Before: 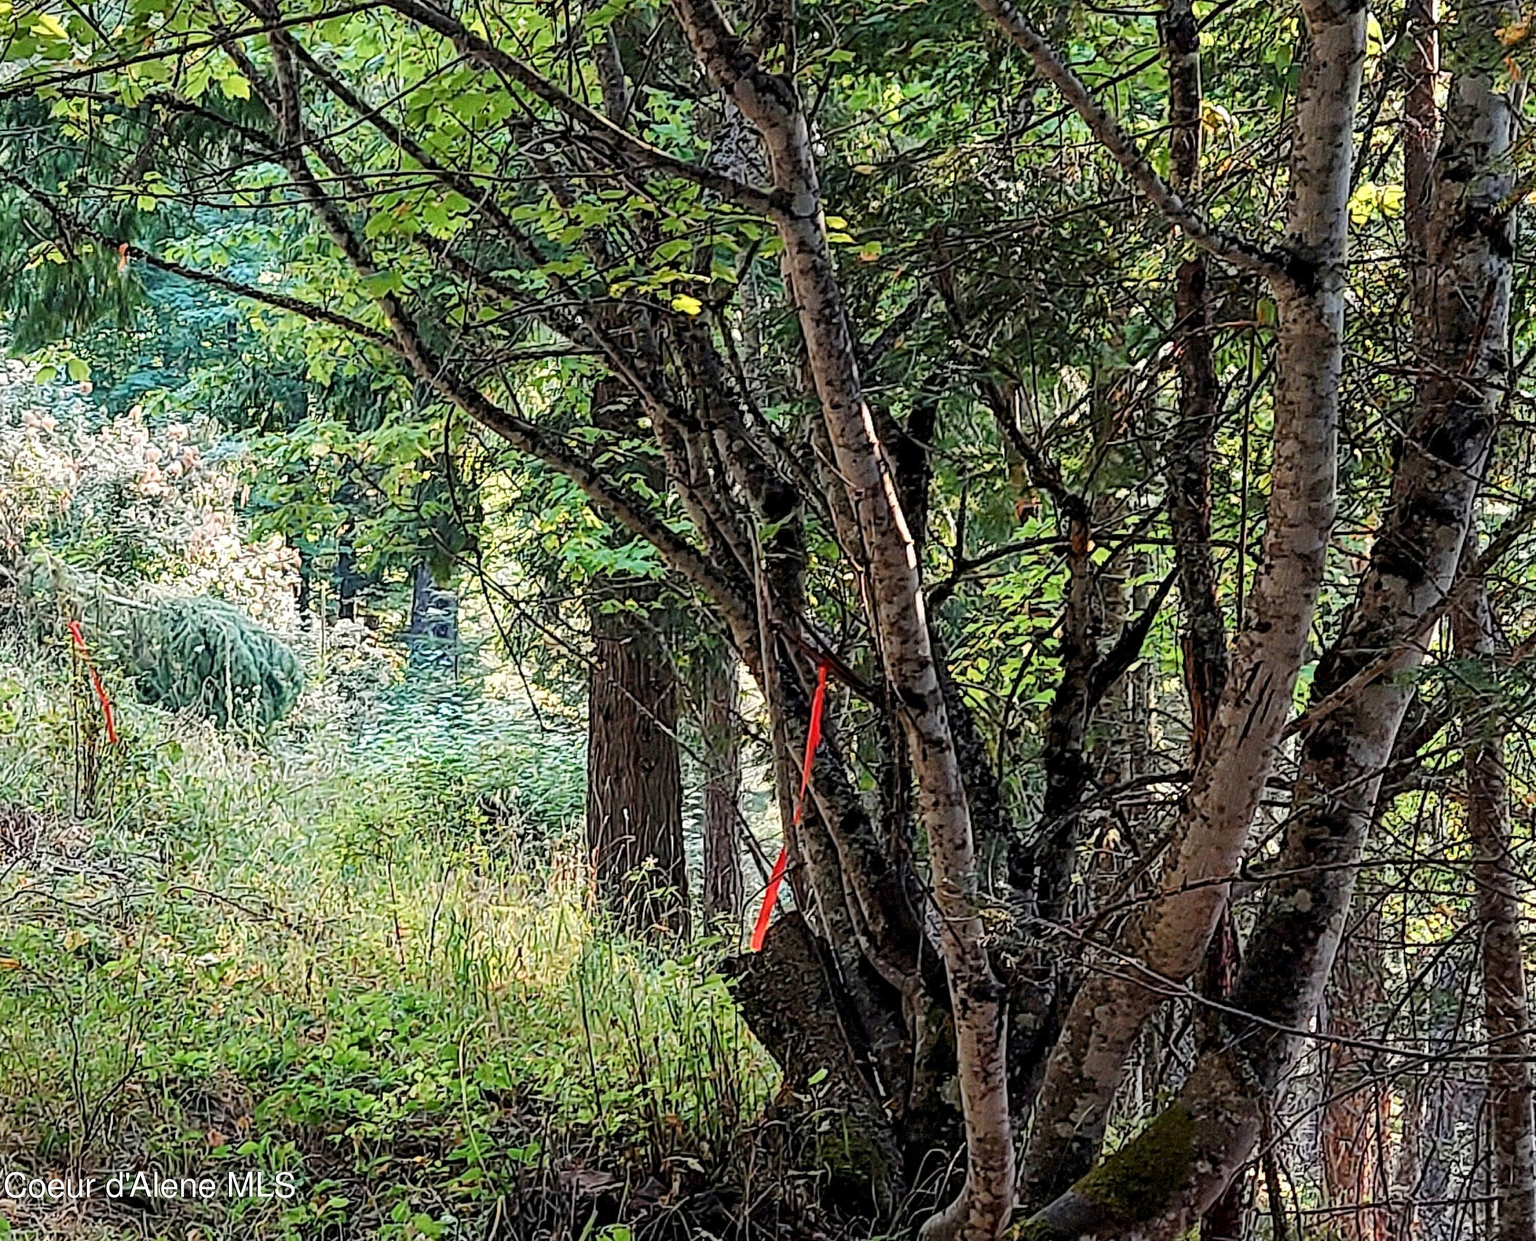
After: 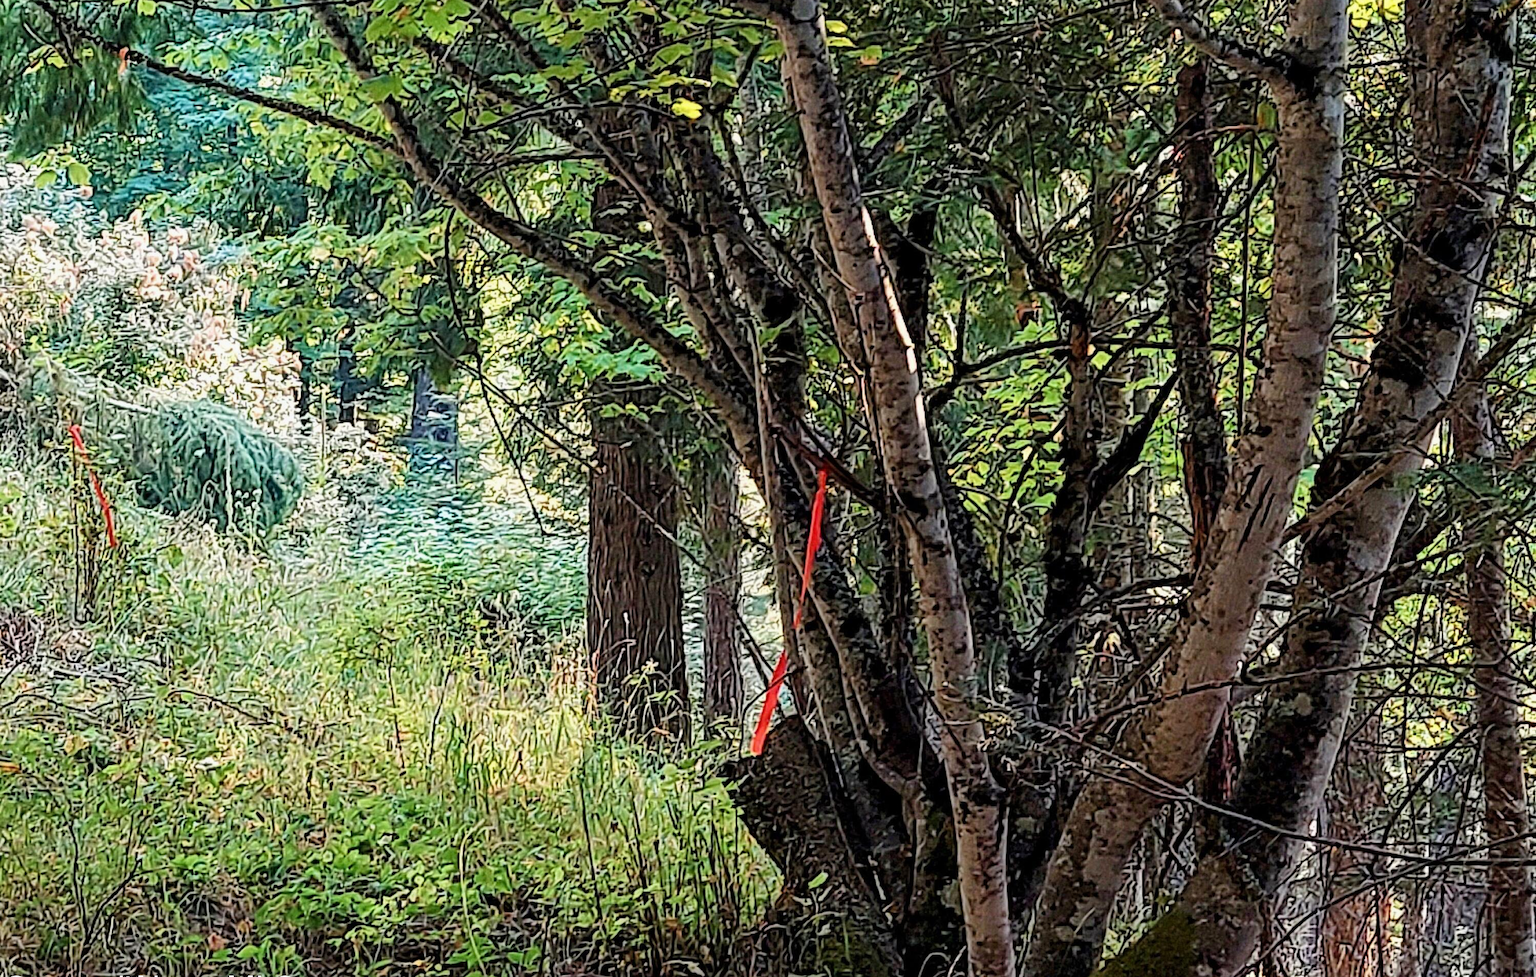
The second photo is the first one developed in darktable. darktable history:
crop and rotate: top 15.819%, bottom 5.392%
tone equalizer: smoothing diameter 24.84%, edges refinement/feathering 14.16, preserve details guided filter
exposure: exposure -0.068 EV, compensate highlight preservation false
velvia: strength 16.42%
